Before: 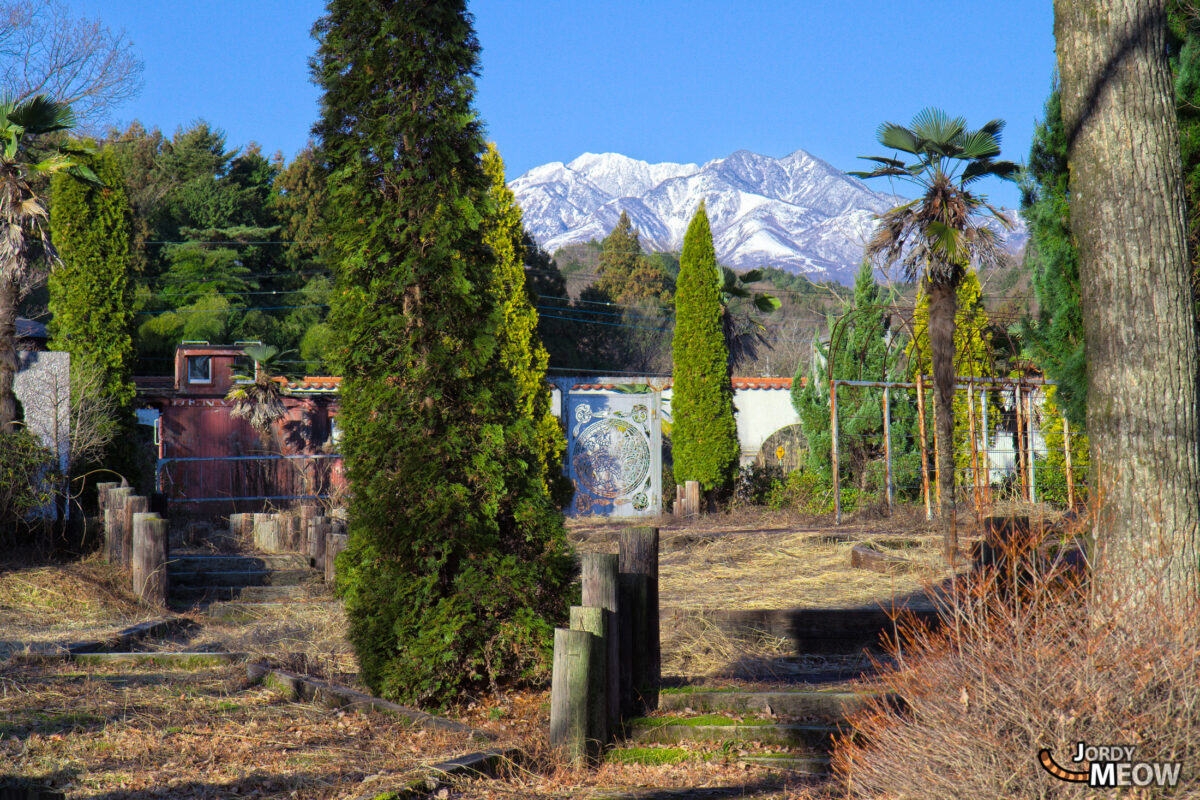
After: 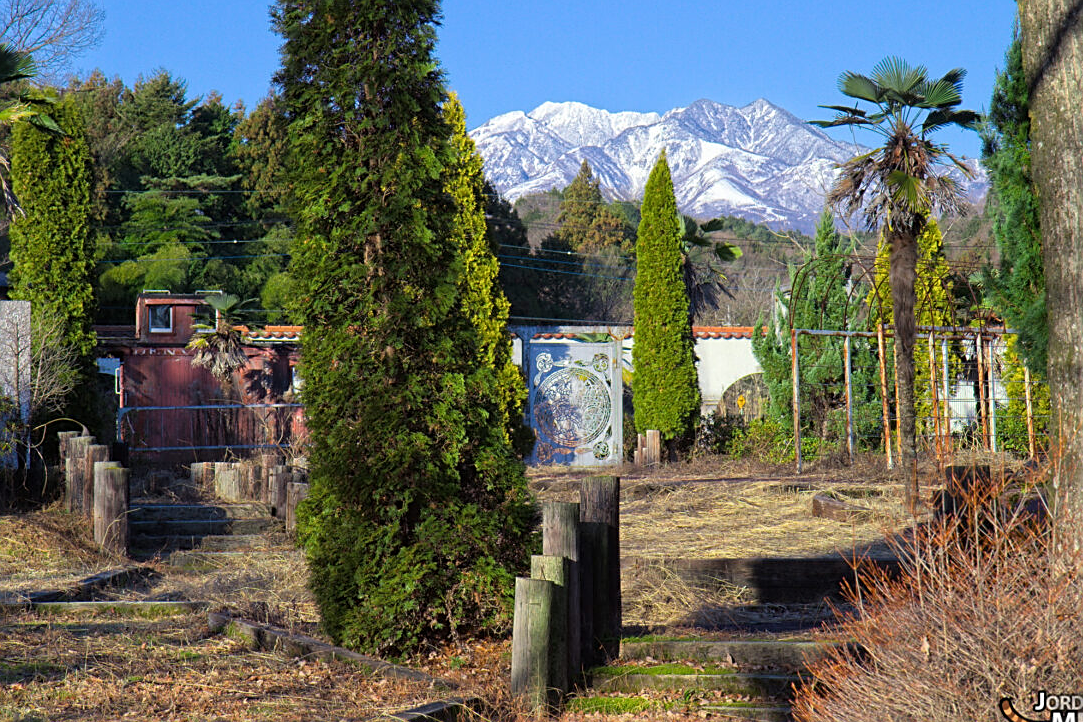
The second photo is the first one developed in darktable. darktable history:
sharpen: on, module defaults
crop: left 3.305%, top 6.436%, right 6.389%, bottom 3.258%
